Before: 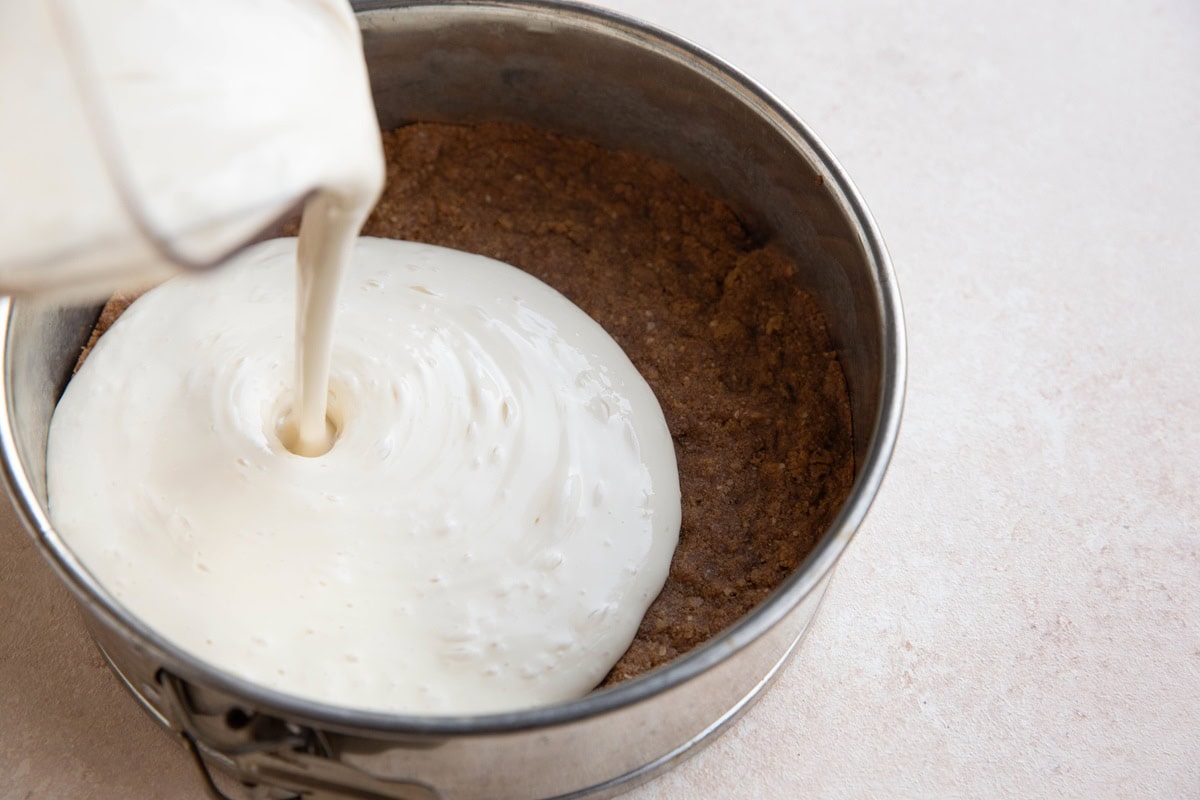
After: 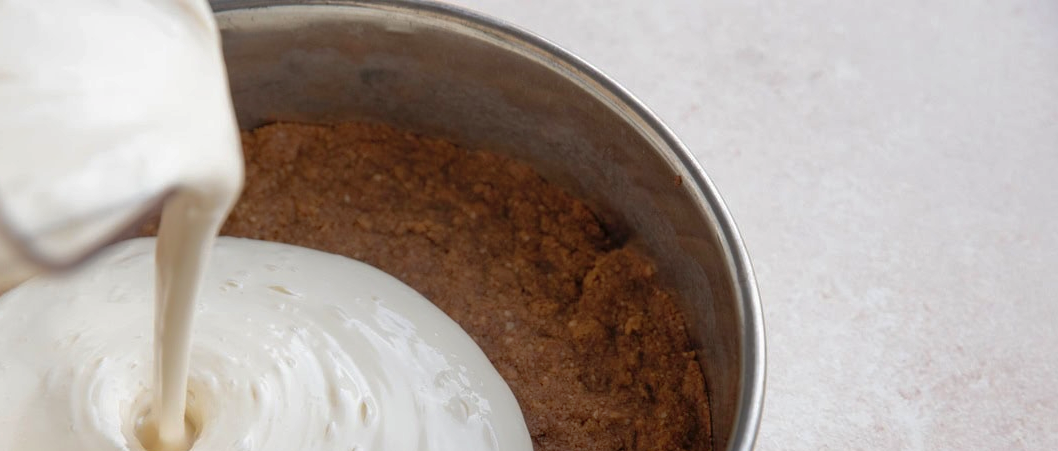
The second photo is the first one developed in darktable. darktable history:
shadows and highlights: on, module defaults
crop and rotate: left 11.797%, bottom 43.58%
